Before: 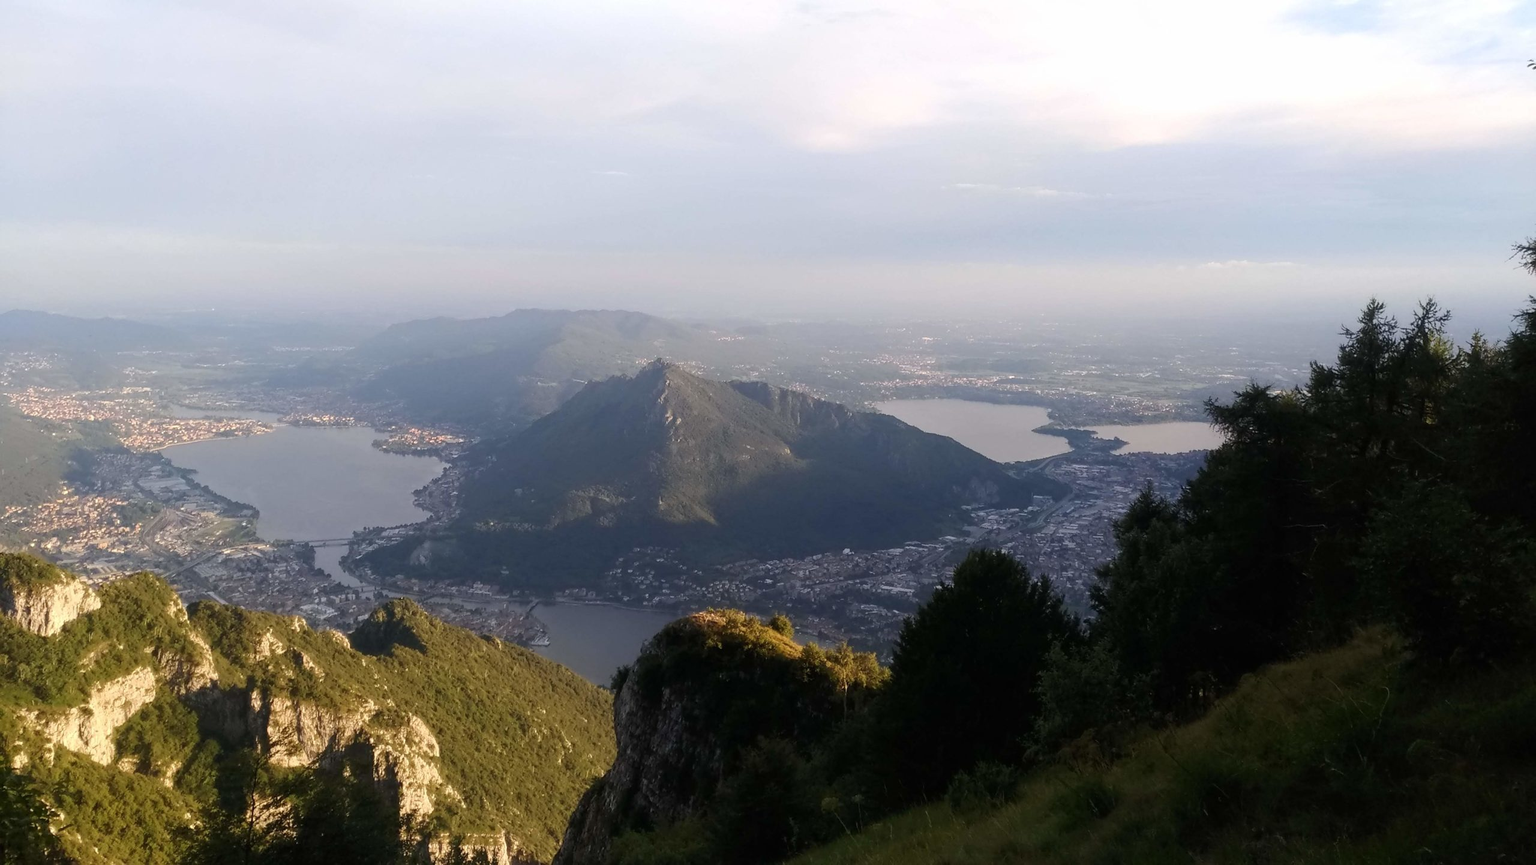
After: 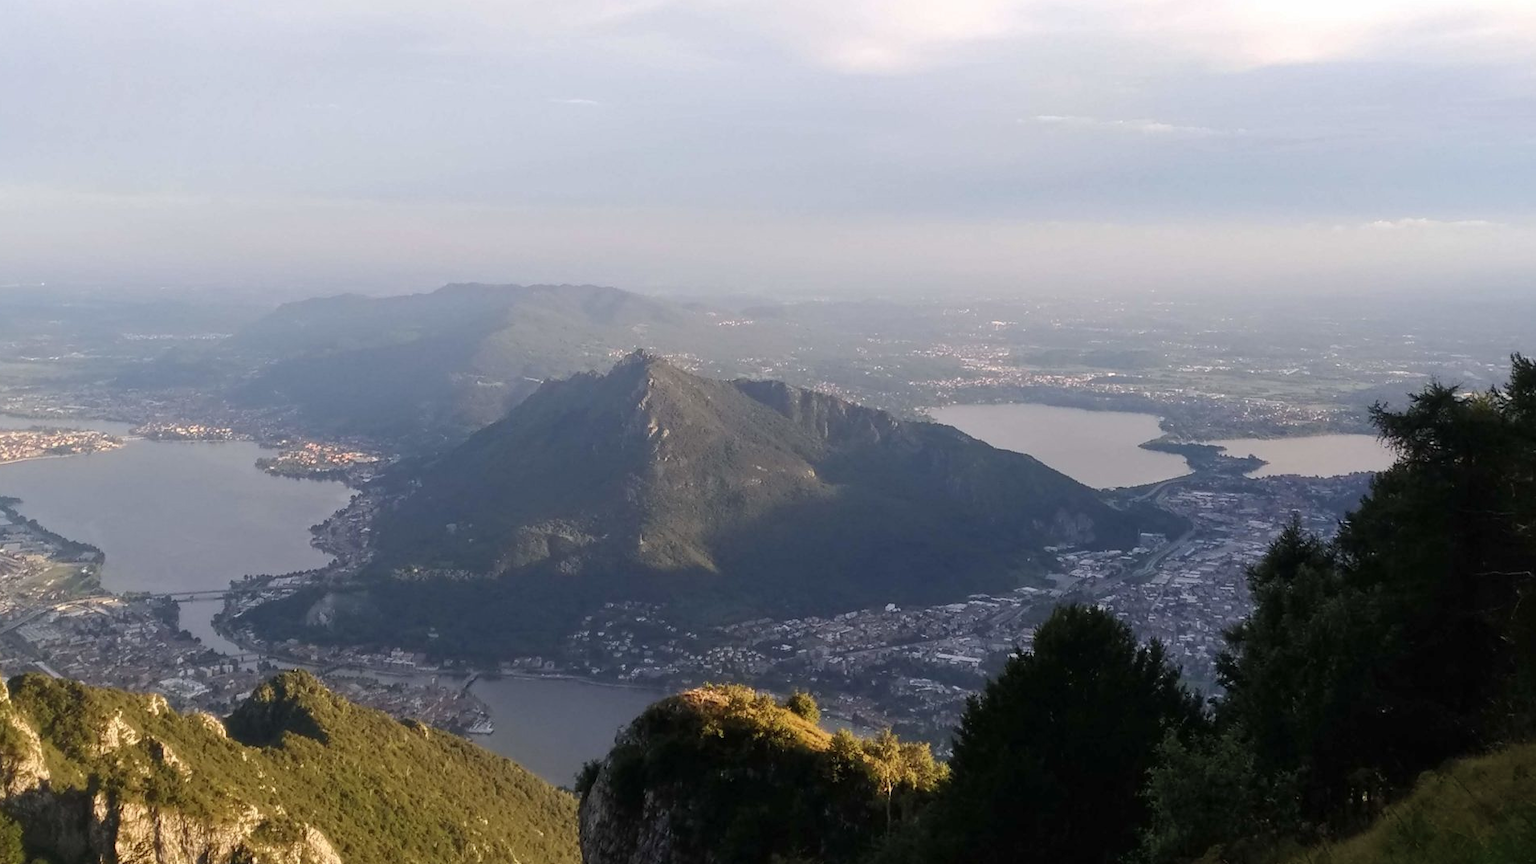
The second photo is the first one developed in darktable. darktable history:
crop and rotate: left 11.831%, top 11.346%, right 13.429%, bottom 13.899%
shadows and highlights: shadows 37.27, highlights -28.18, soften with gaussian
